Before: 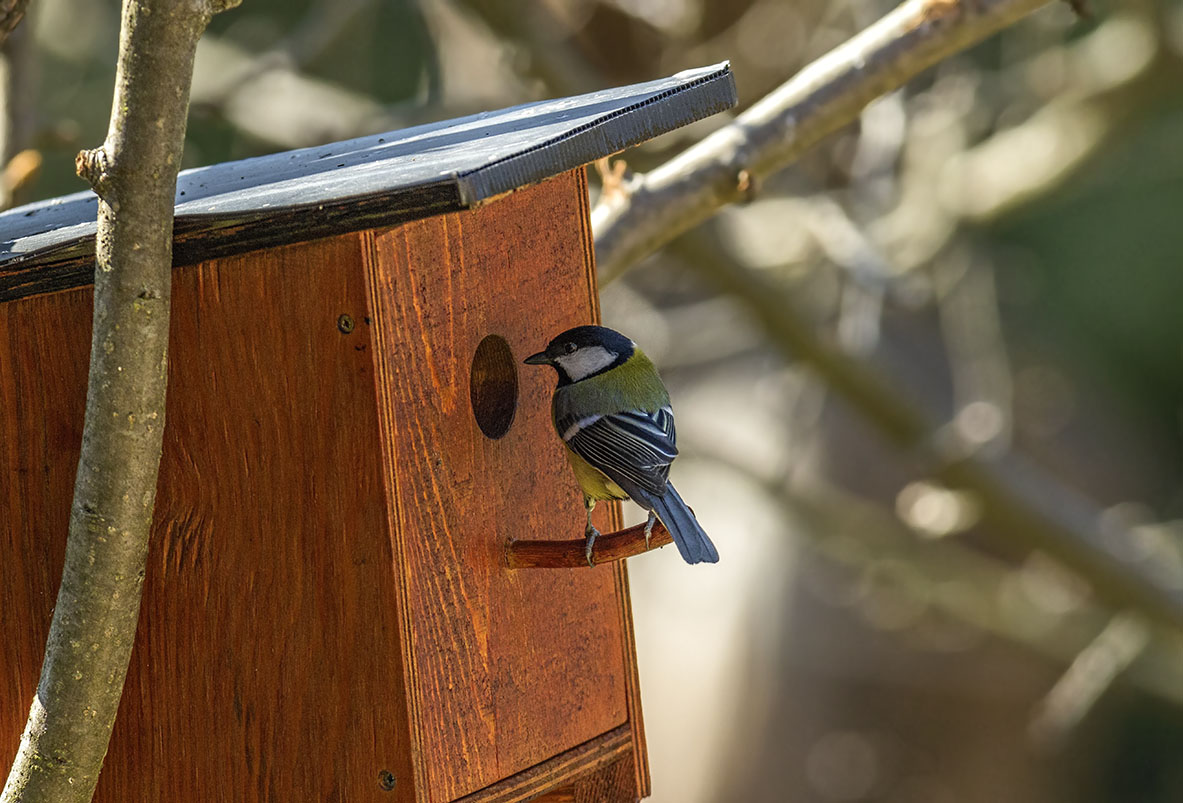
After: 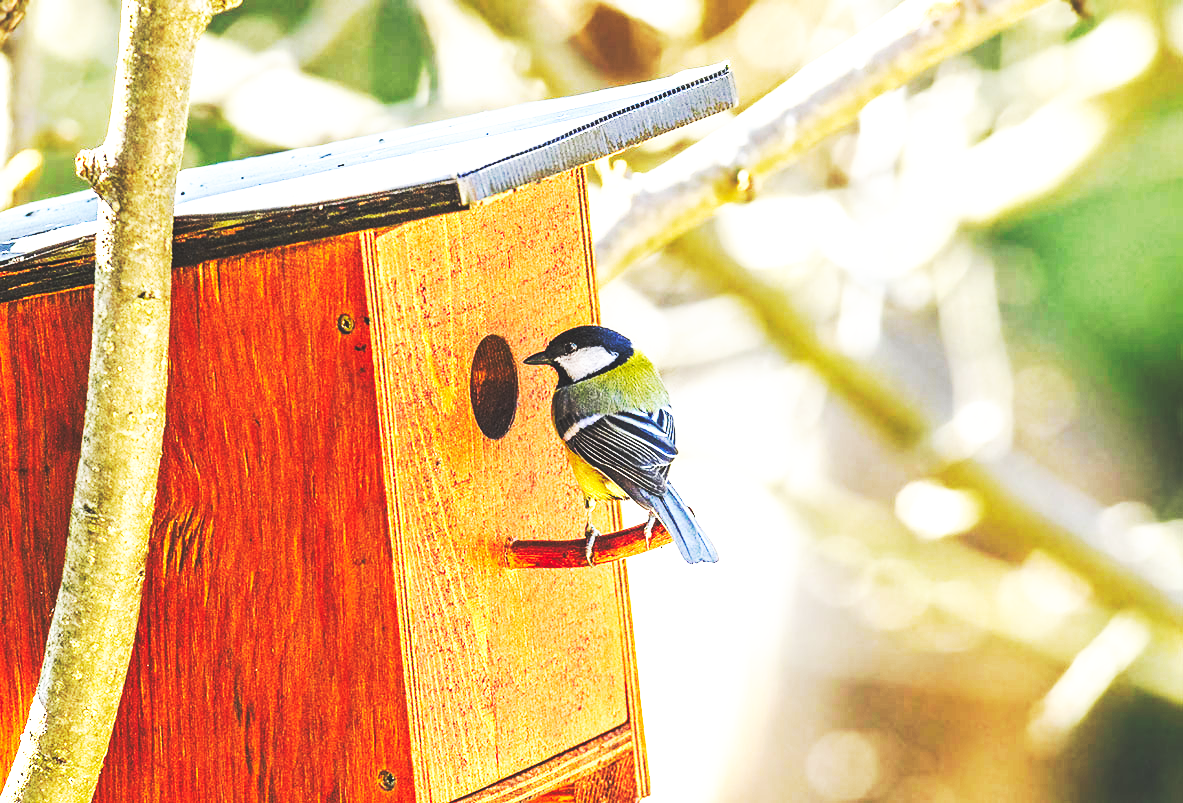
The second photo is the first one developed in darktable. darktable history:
base curve: curves: ch0 [(0, 0.015) (0.085, 0.116) (0.134, 0.298) (0.19, 0.545) (0.296, 0.764) (0.599, 0.982) (1, 1)], preserve colors none
exposure: black level correction 0, exposure 1.445 EV, compensate highlight preservation false
